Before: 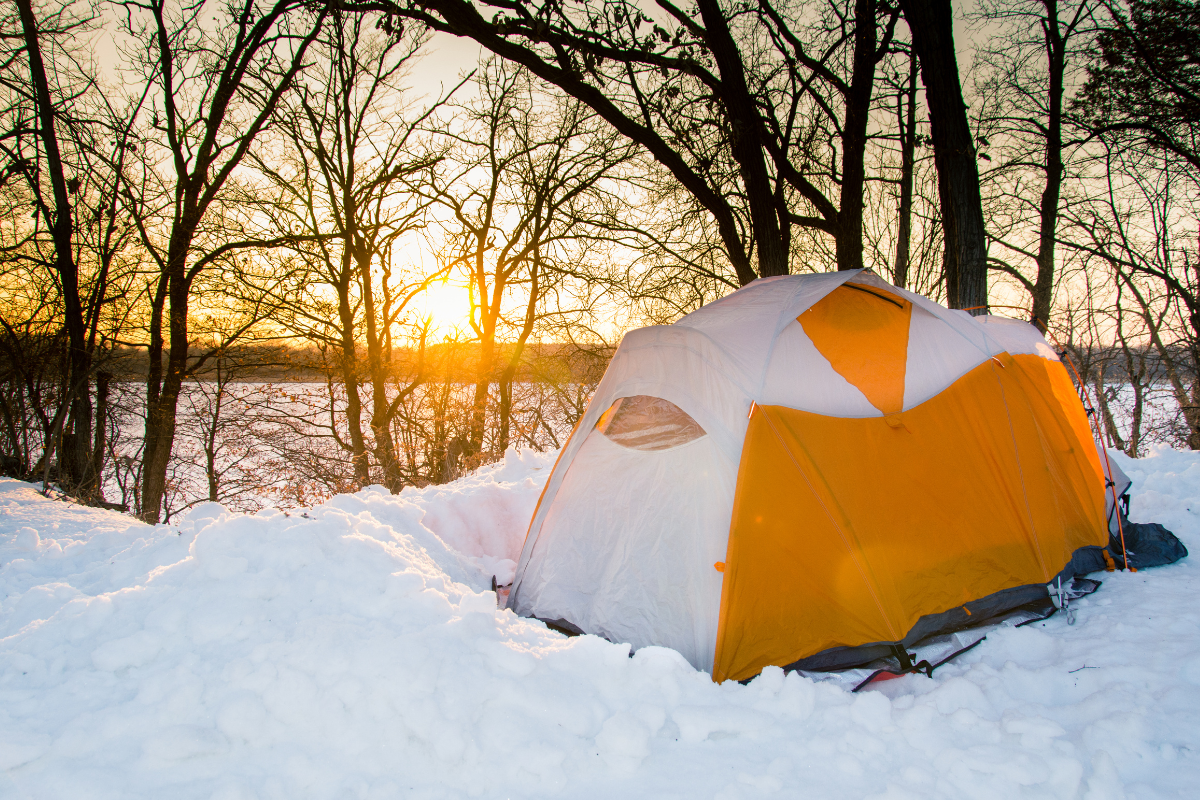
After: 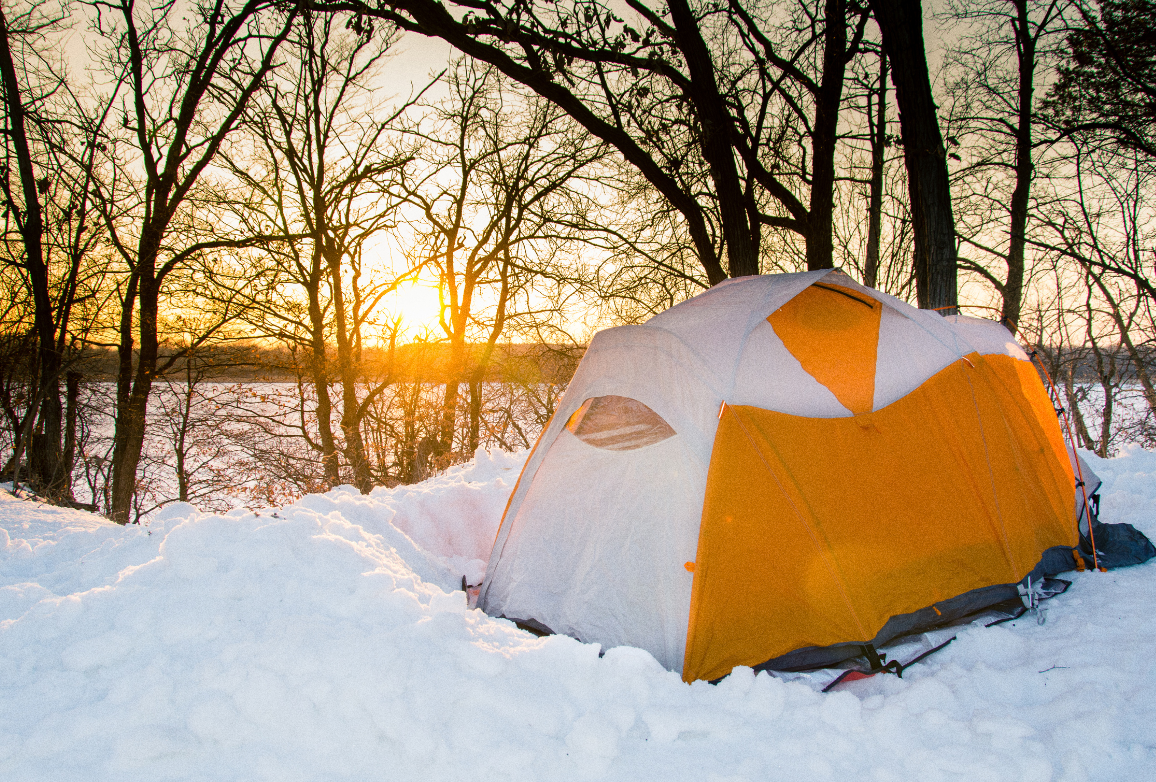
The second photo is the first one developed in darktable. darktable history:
crop and rotate: left 2.536%, right 1.107%, bottom 2.246%
grain: coarseness 0.47 ISO
